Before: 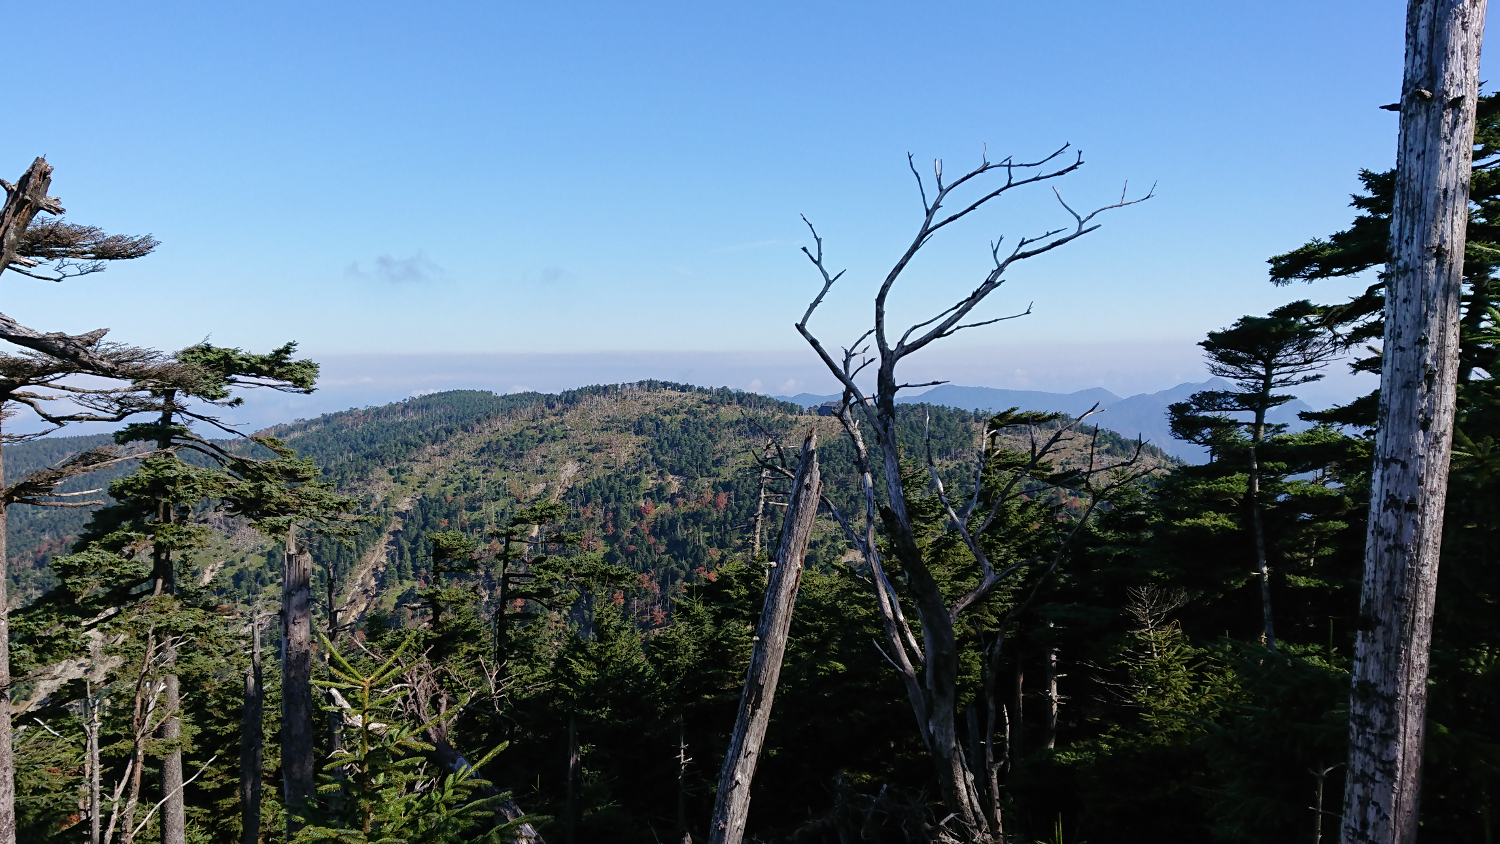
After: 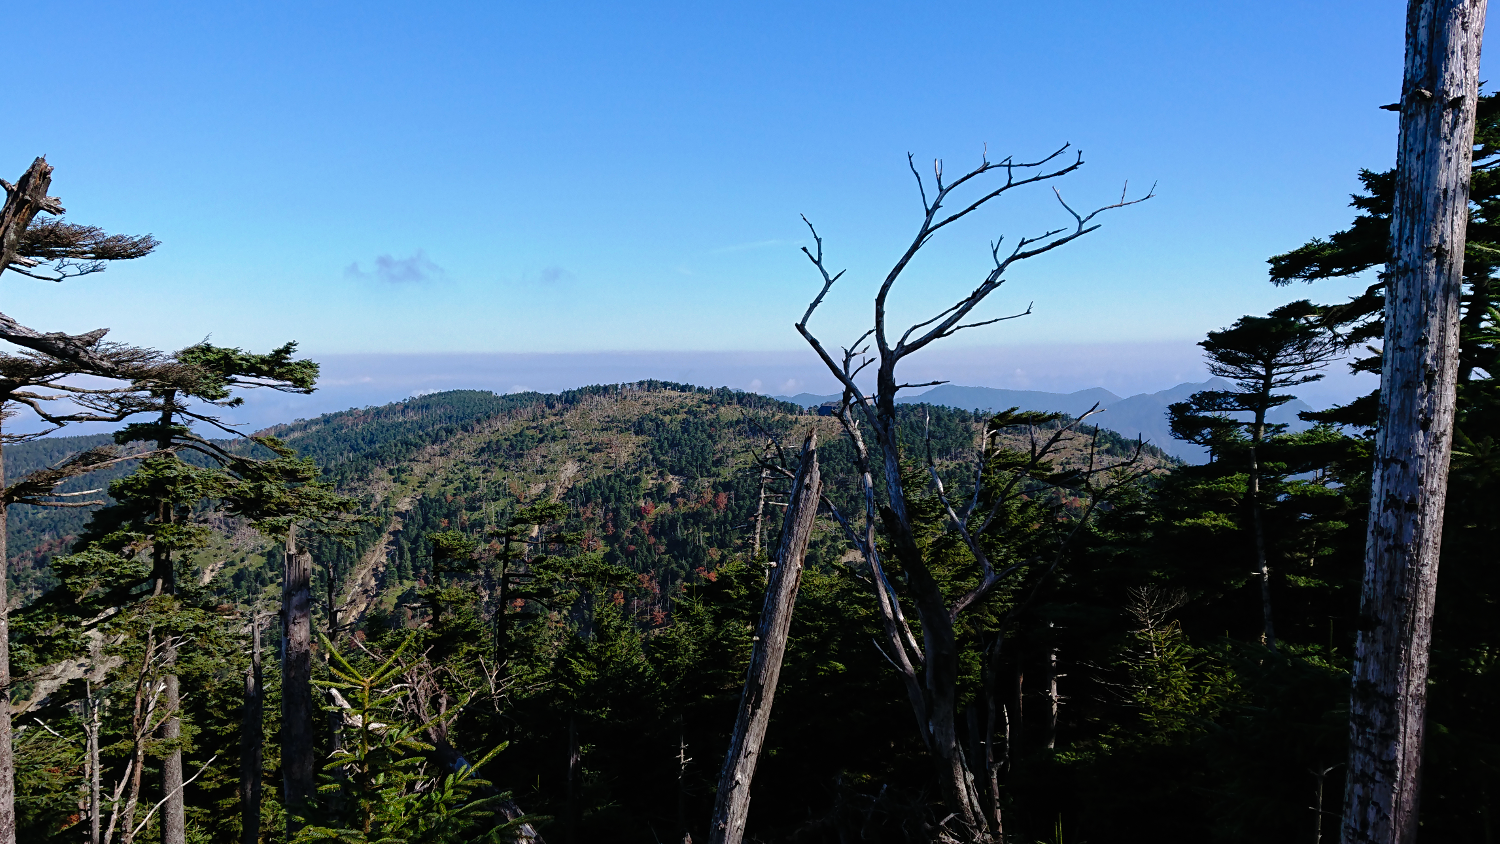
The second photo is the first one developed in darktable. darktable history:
tone curve: curves: ch0 [(0, 0) (0.224, 0.12) (0.375, 0.296) (0.528, 0.472) (0.681, 0.634) (0.8, 0.766) (0.873, 0.877) (1, 1)], preserve colors none
